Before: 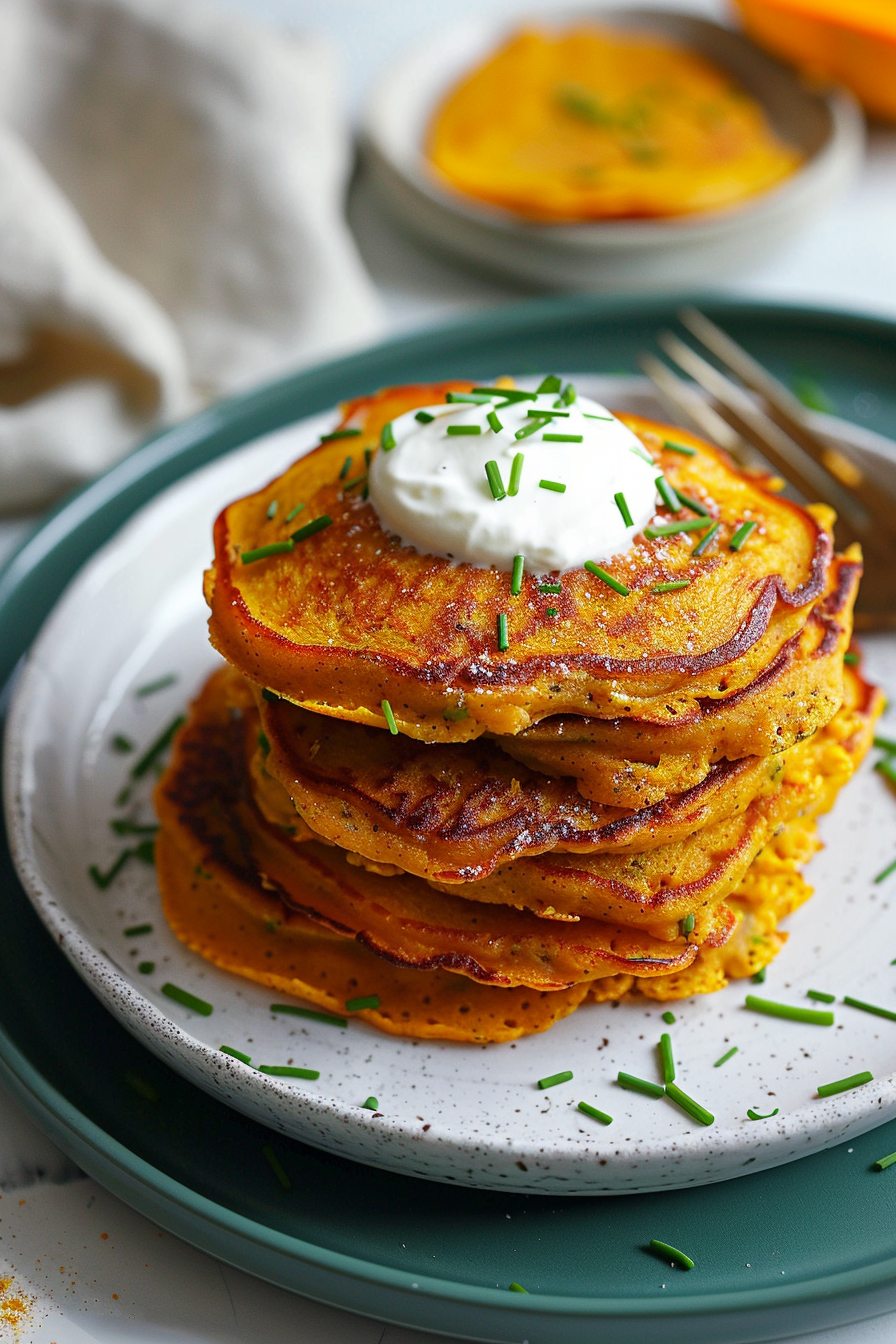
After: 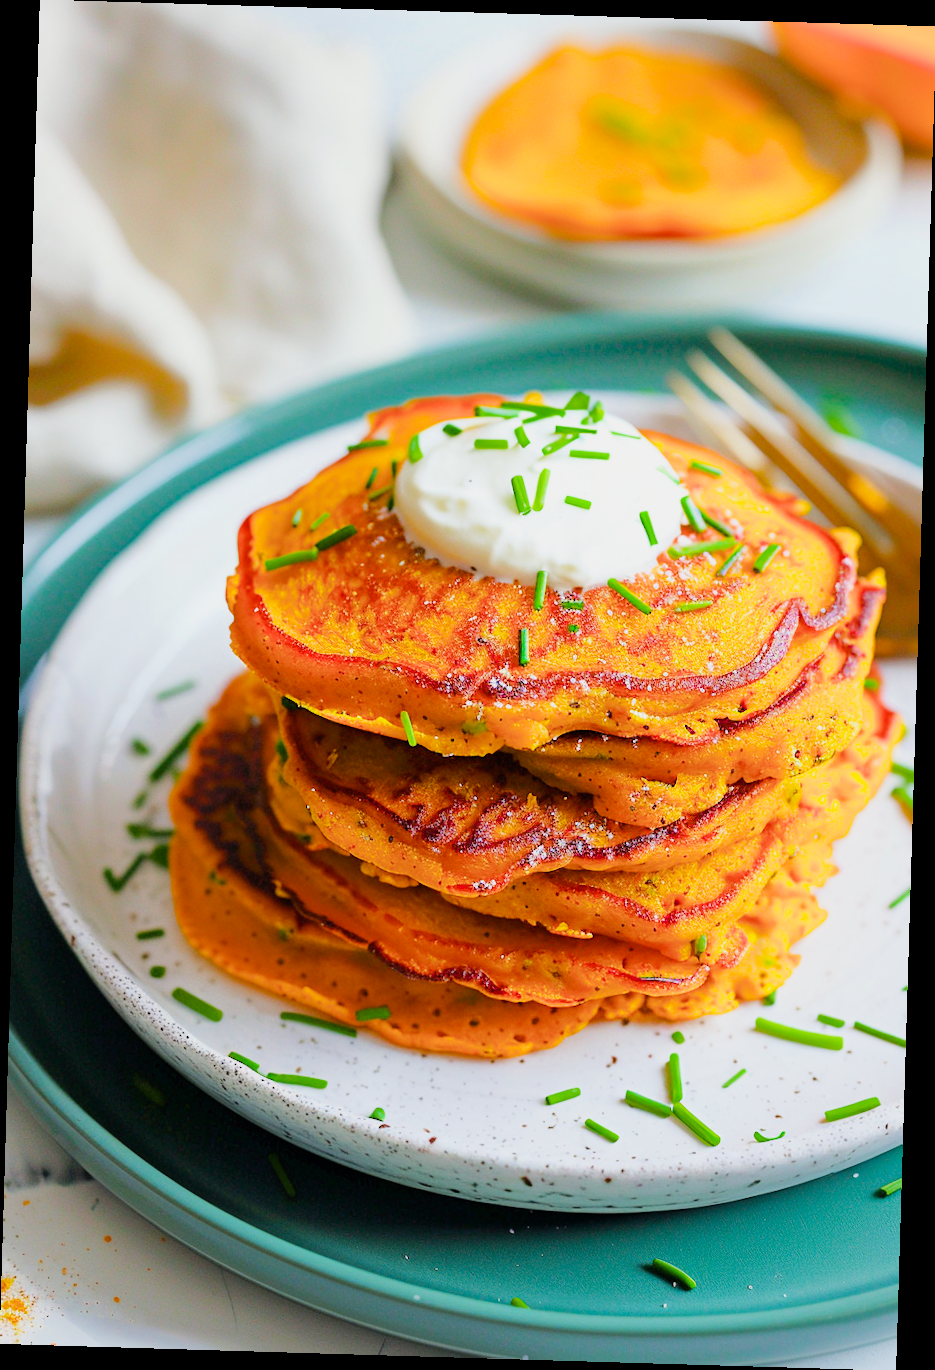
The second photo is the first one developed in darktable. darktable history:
rotate and perspective: rotation 1.72°, automatic cropping off
color balance rgb: perceptual saturation grading › global saturation 25%, perceptual brilliance grading › mid-tones 10%, perceptual brilliance grading › shadows 15%, global vibrance 20%
exposure: black level correction 0, exposure 1.45 EV, compensate exposure bias true, compensate highlight preservation false
filmic rgb: black relative exposure -6.98 EV, white relative exposure 5.63 EV, hardness 2.86
